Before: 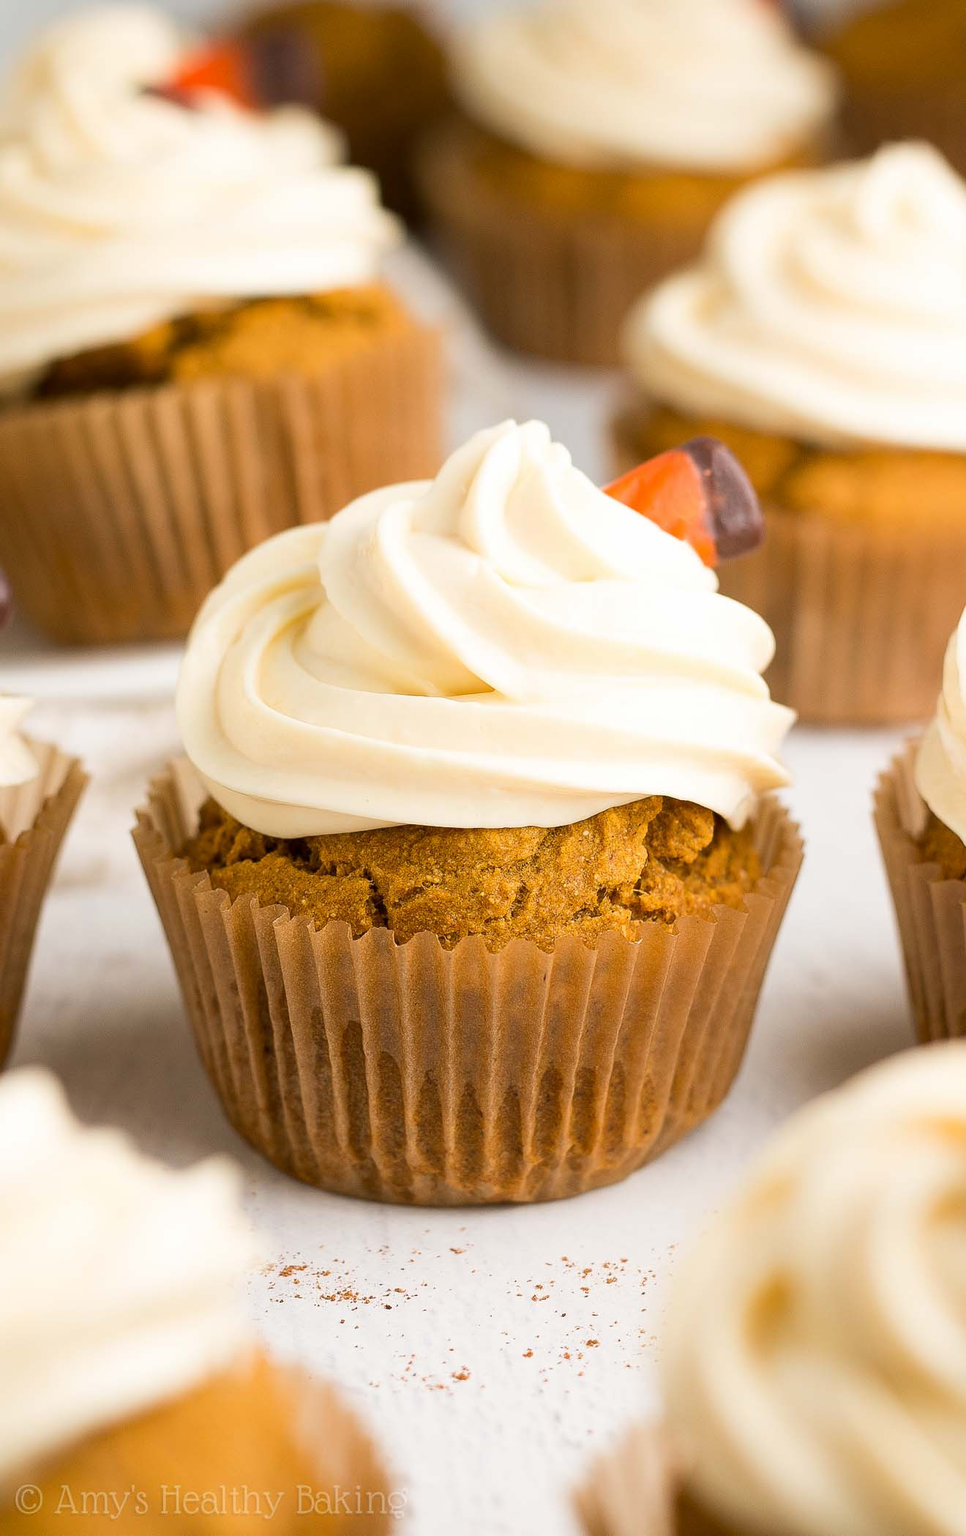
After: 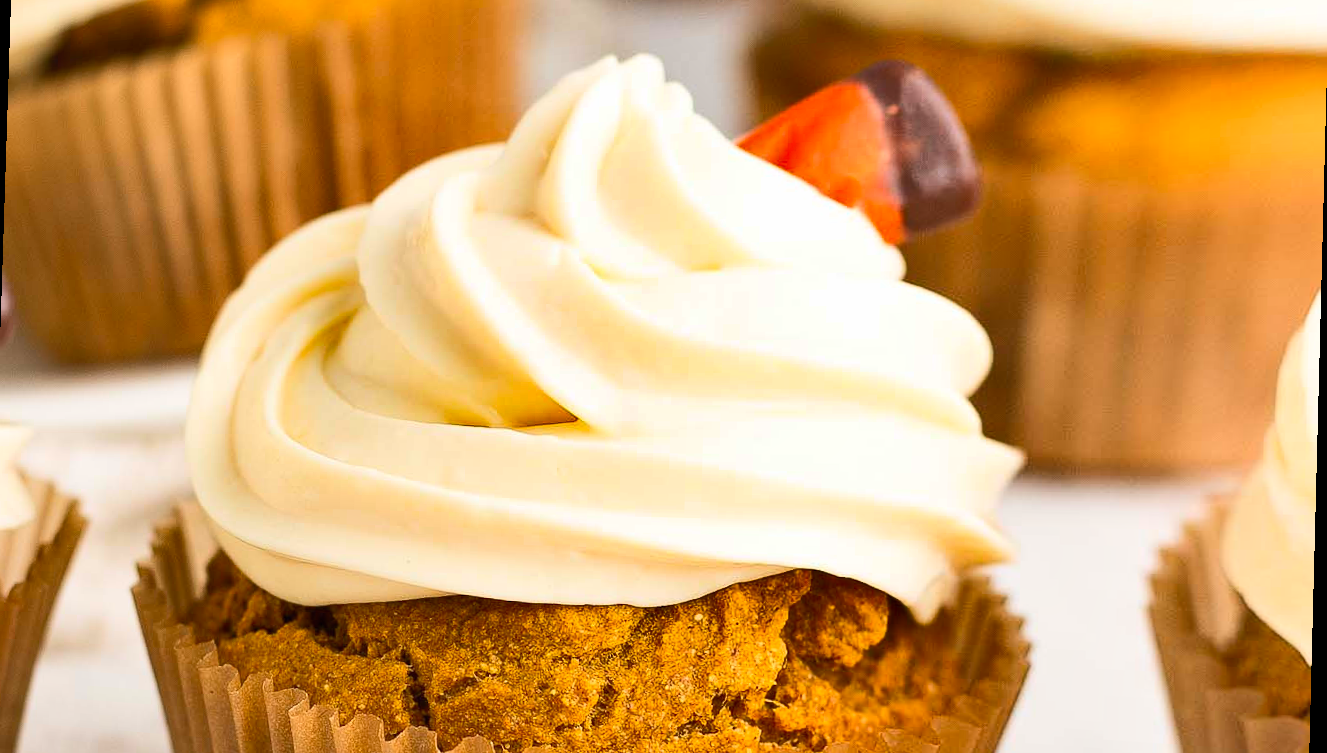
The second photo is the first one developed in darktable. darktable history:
shadows and highlights: radius 100.41, shadows 50.55, highlights -64.36, highlights color adjustment 49.82%, soften with gaussian
crop and rotate: top 23.84%, bottom 34.294%
rotate and perspective: rotation 1.69°, lens shift (vertical) -0.023, lens shift (horizontal) -0.291, crop left 0.025, crop right 0.988, crop top 0.092, crop bottom 0.842
contrast brightness saturation: contrast 0.2, brightness 0.16, saturation 0.22
